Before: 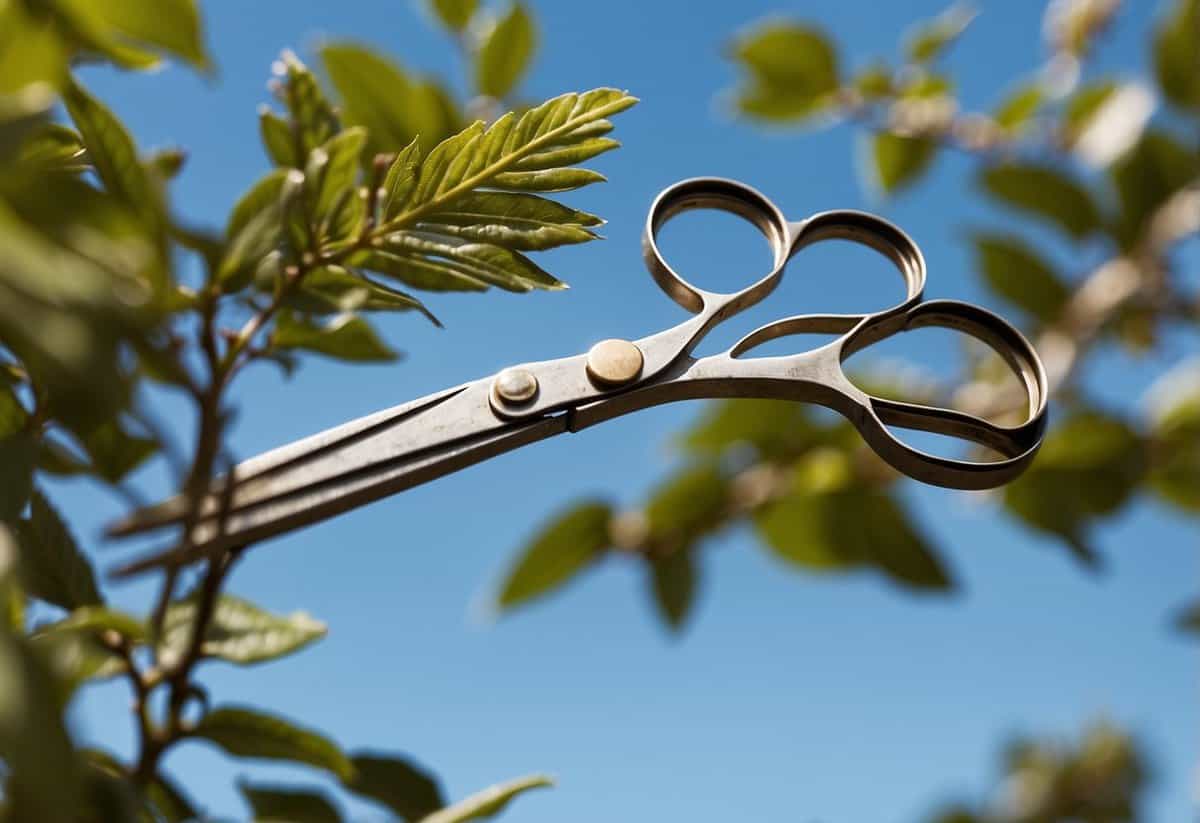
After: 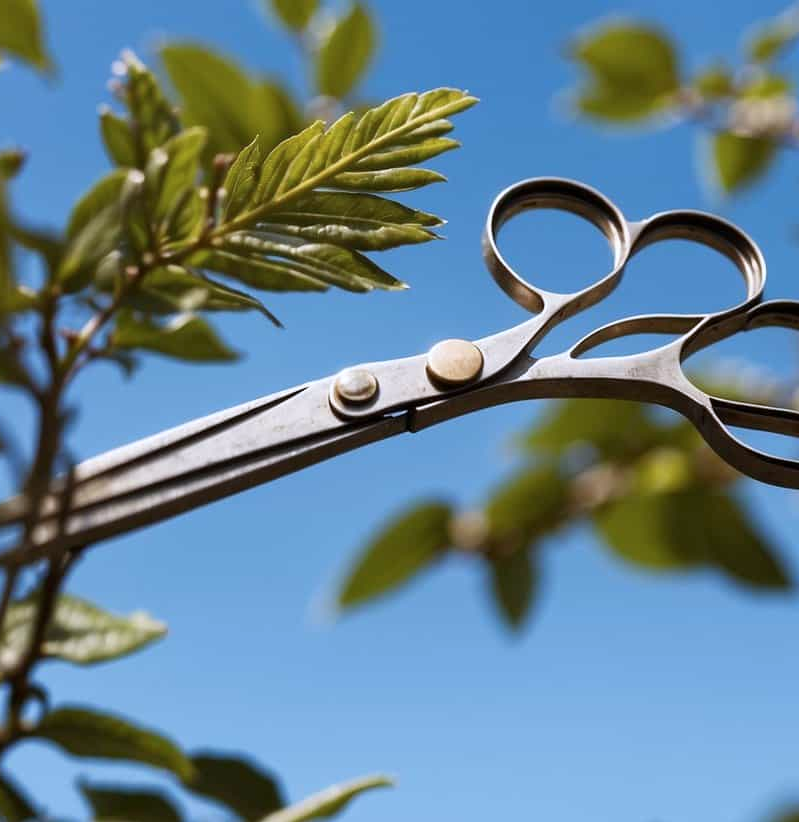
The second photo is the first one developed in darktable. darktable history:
crop and rotate: left 13.344%, right 20.024%
color calibration: illuminant as shot in camera, x 0.358, y 0.373, temperature 4628.91 K
